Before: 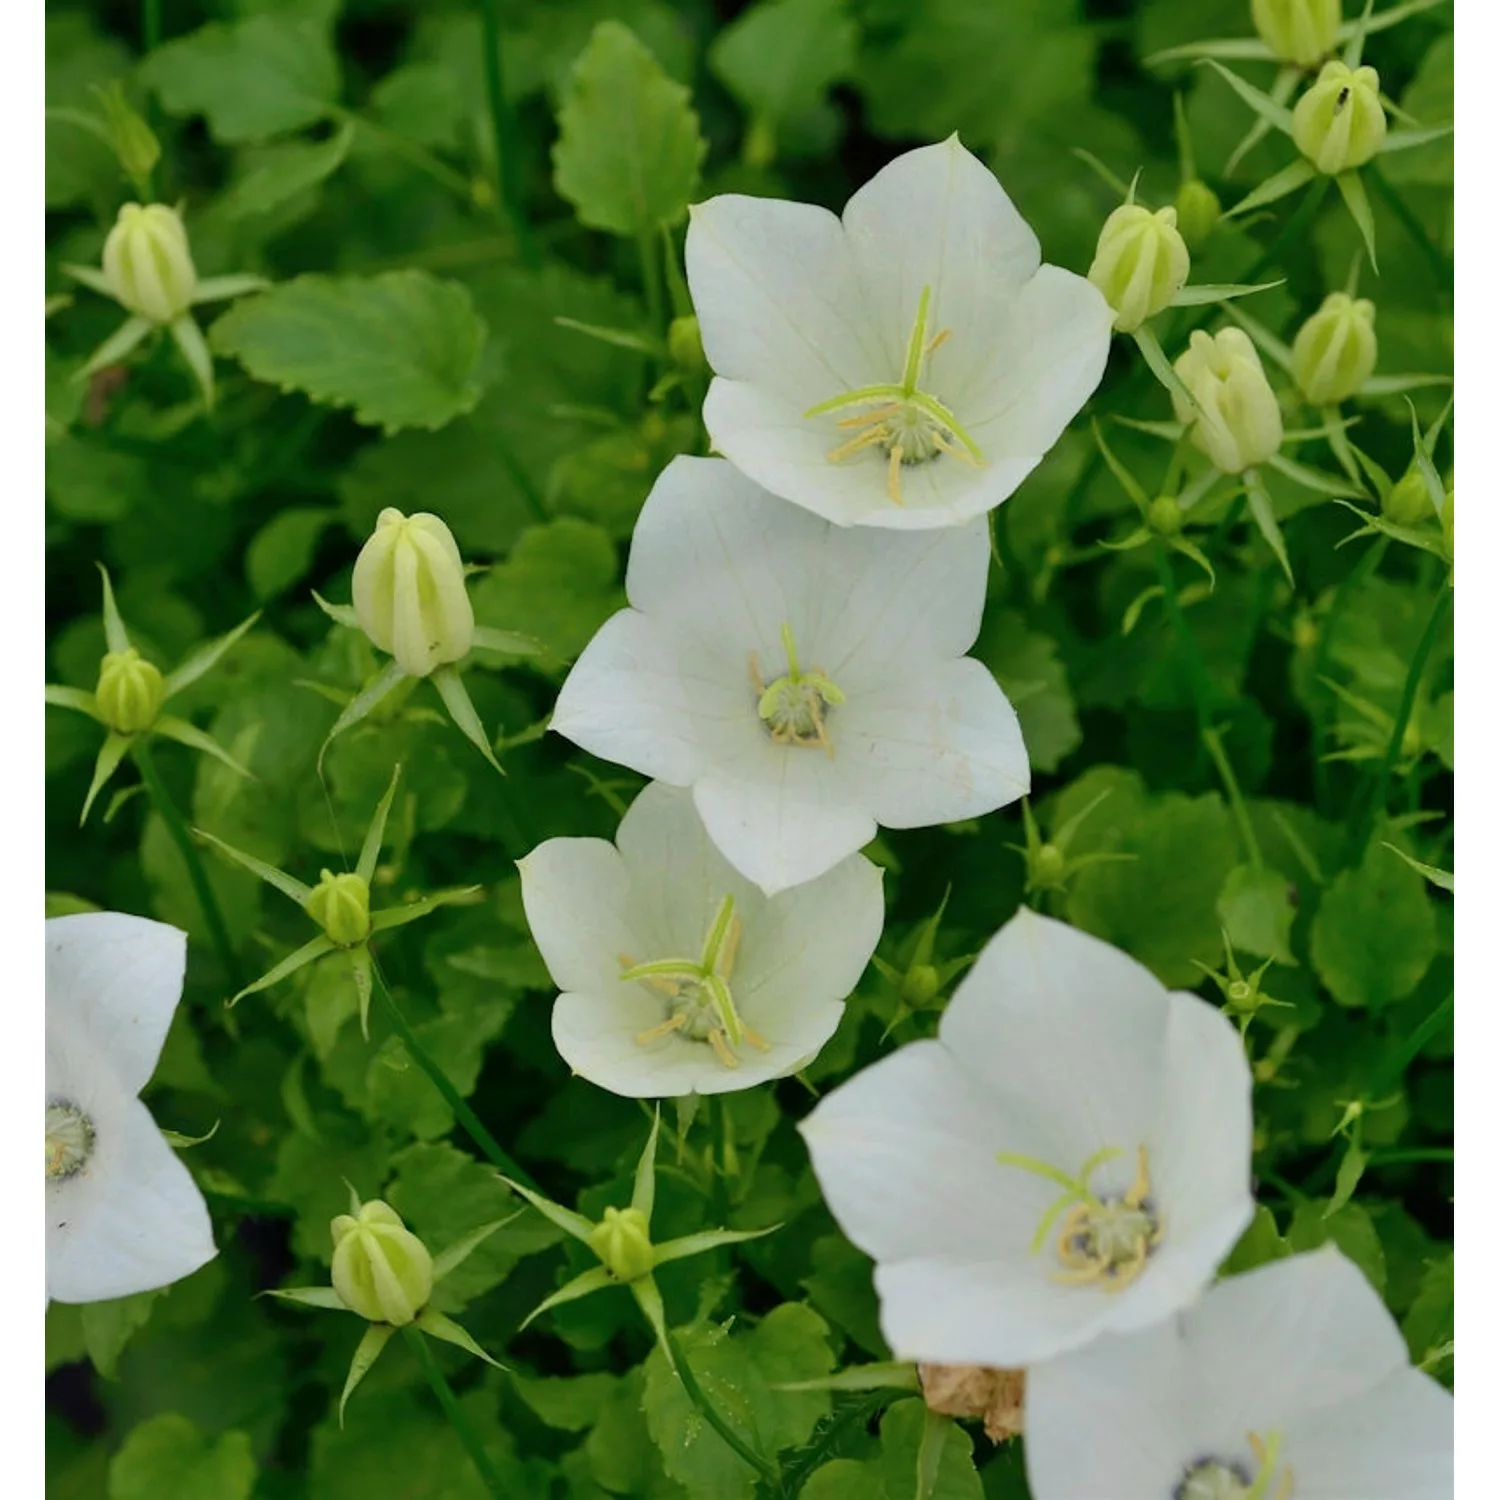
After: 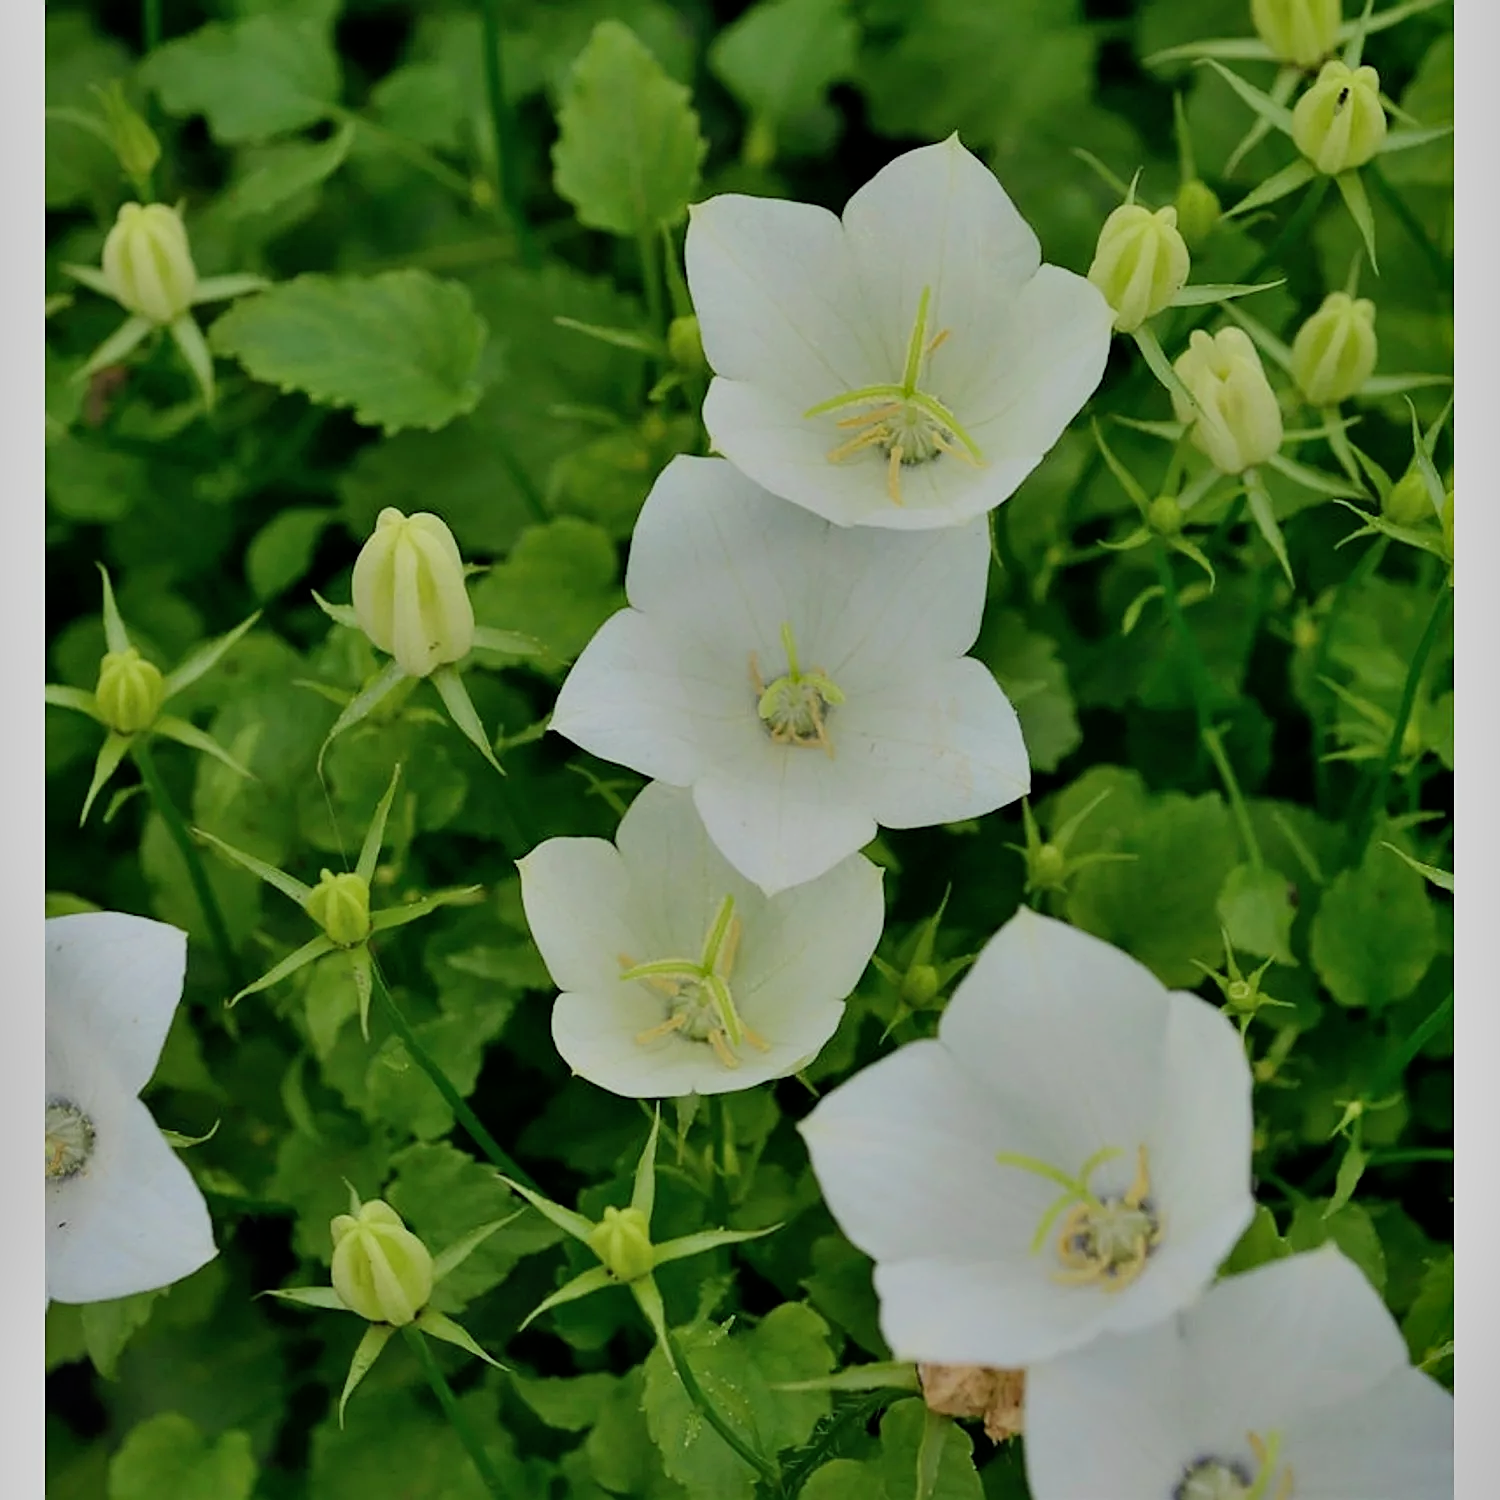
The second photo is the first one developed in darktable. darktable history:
sharpen: on, module defaults
color zones: curves: ch0 [(0, 0.5) (0.143, 0.5) (0.286, 0.5) (0.429, 0.5) (0.571, 0.5) (0.714, 0.476) (0.857, 0.5) (1, 0.5)]; ch2 [(0, 0.5) (0.143, 0.5) (0.286, 0.5) (0.429, 0.5) (0.571, 0.5) (0.714, 0.487) (0.857, 0.5) (1, 0.5)]
shadows and highlights: shadows 30.63, highlights -63.22, shadows color adjustment 98%, highlights color adjustment 58.61%, soften with gaussian
filmic rgb: black relative exposure -7.65 EV, white relative exposure 4.56 EV, hardness 3.61, color science v6 (2022)
